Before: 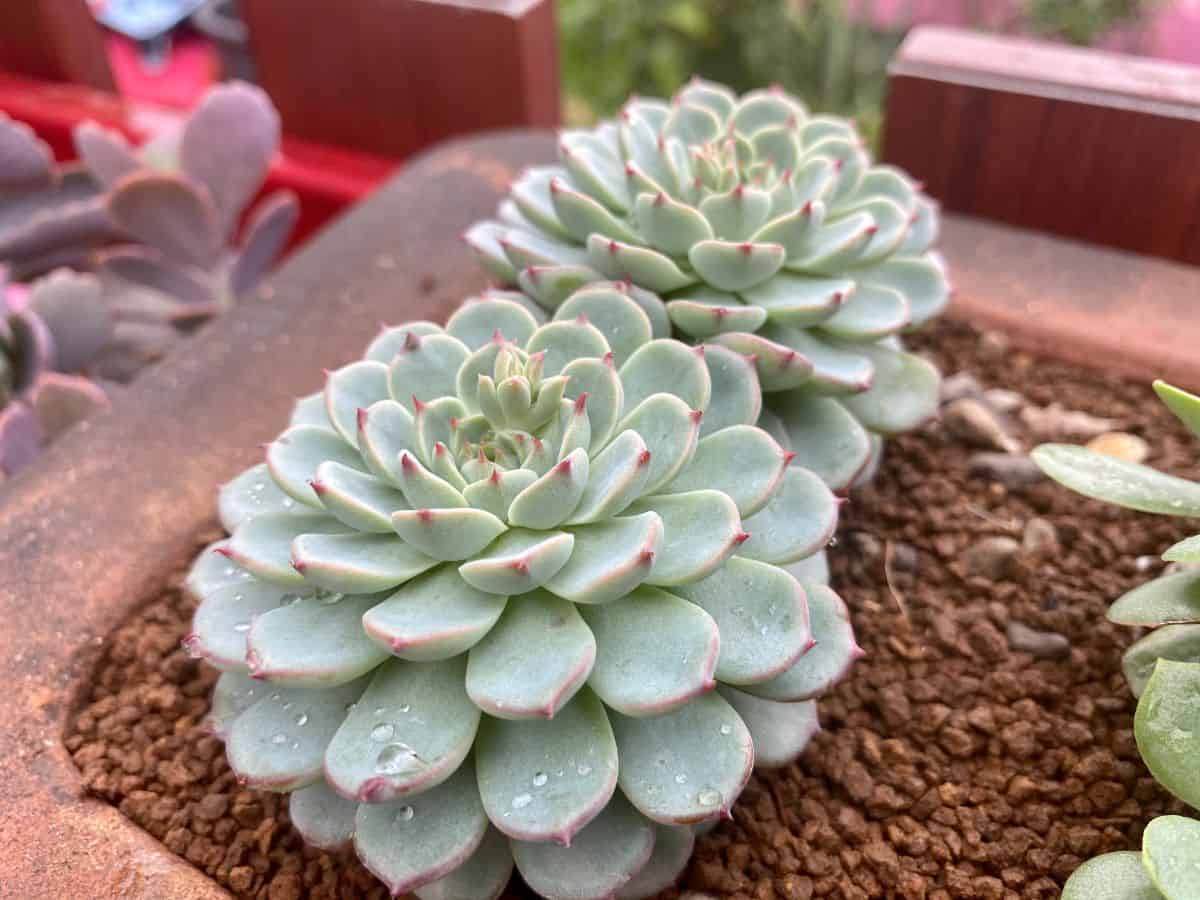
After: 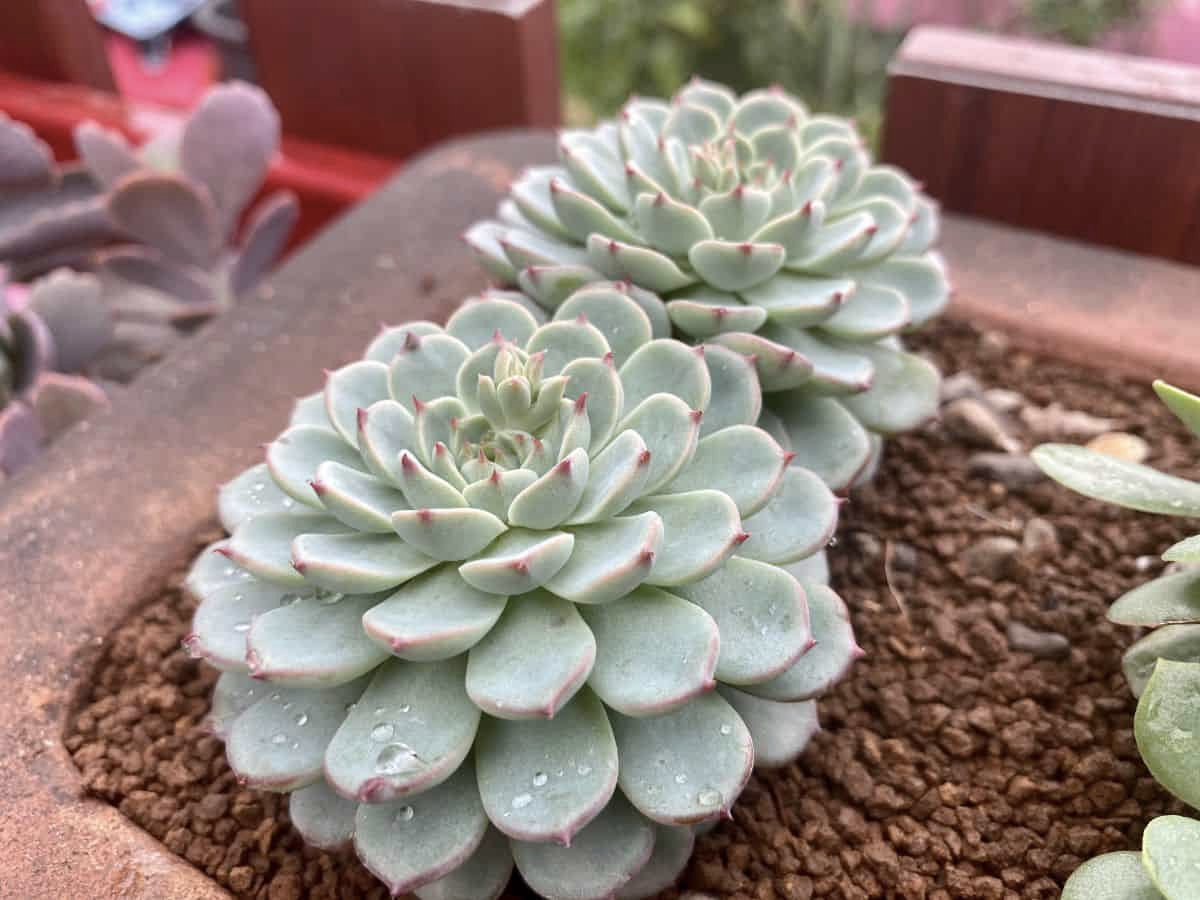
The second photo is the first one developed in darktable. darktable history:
contrast brightness saturation: contrast 0.055, brightness -0.012, saturation -0.229
